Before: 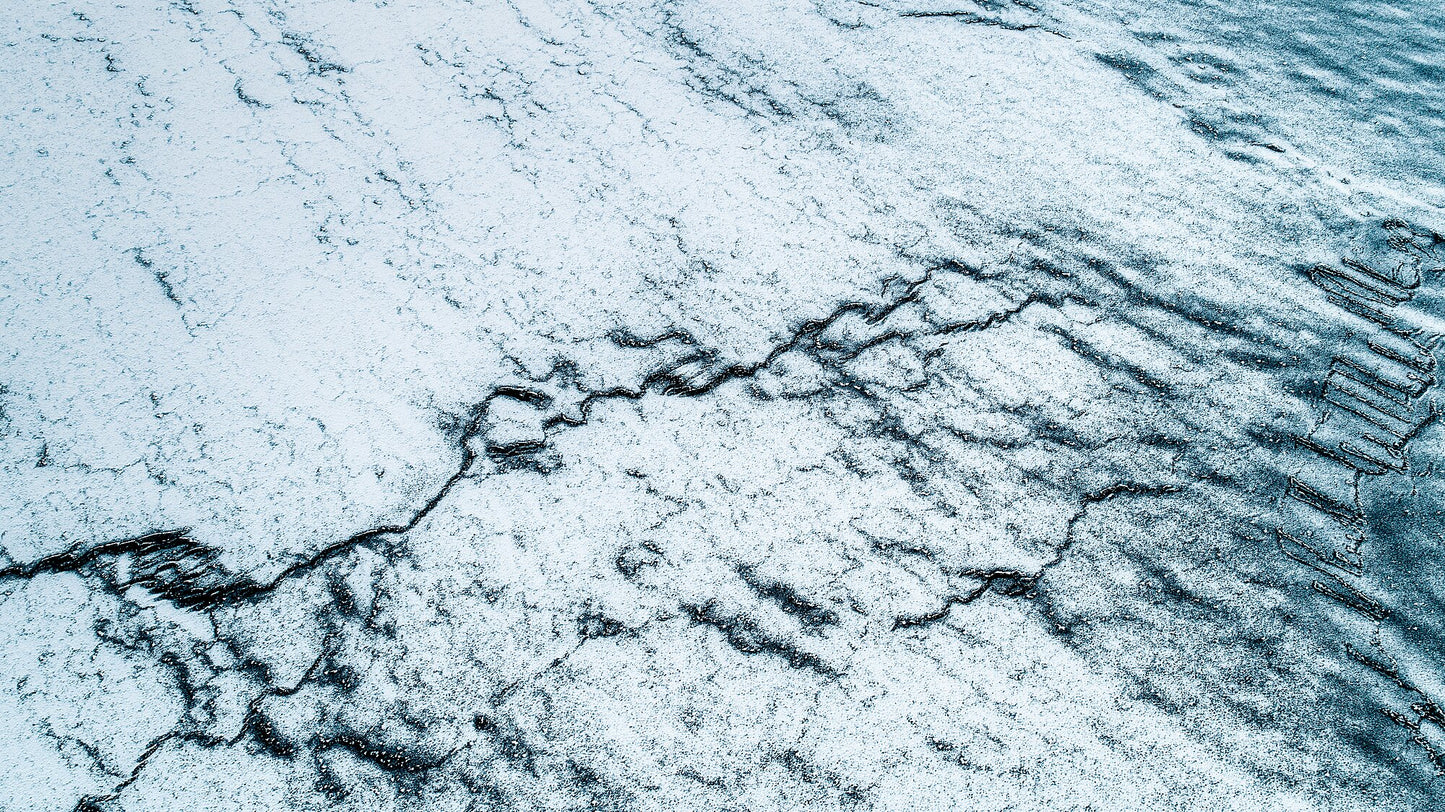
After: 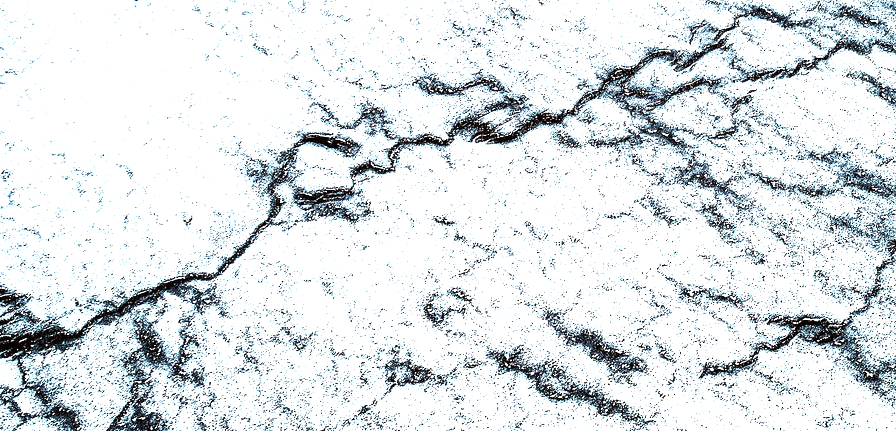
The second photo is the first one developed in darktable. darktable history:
tone equalizer: -8 EV -0.417 EV, -7 EV -0.389 EV, -6 EV -0.333 EV, -5 EV -0.222 EV, -3 EV 0.222 EV, -2 EV 0.333 EV, -1 EV 0.389 EV, +0 EV 0.417 EV, edges refinement/feathering 500, mask exposure compensation -1.57 EV, preserve details no
exposure: black level correction 0, exposure 0.7 EV, compensate highlight preservation false
rgb levels: mode RGB, independent channels, levels [[0, 0.5, 1], [0, 0.521, 1], [0, 0.536, 1]]
crop: left 13.312%, top 31.28%, right 24.627%, bottom 15.582%
